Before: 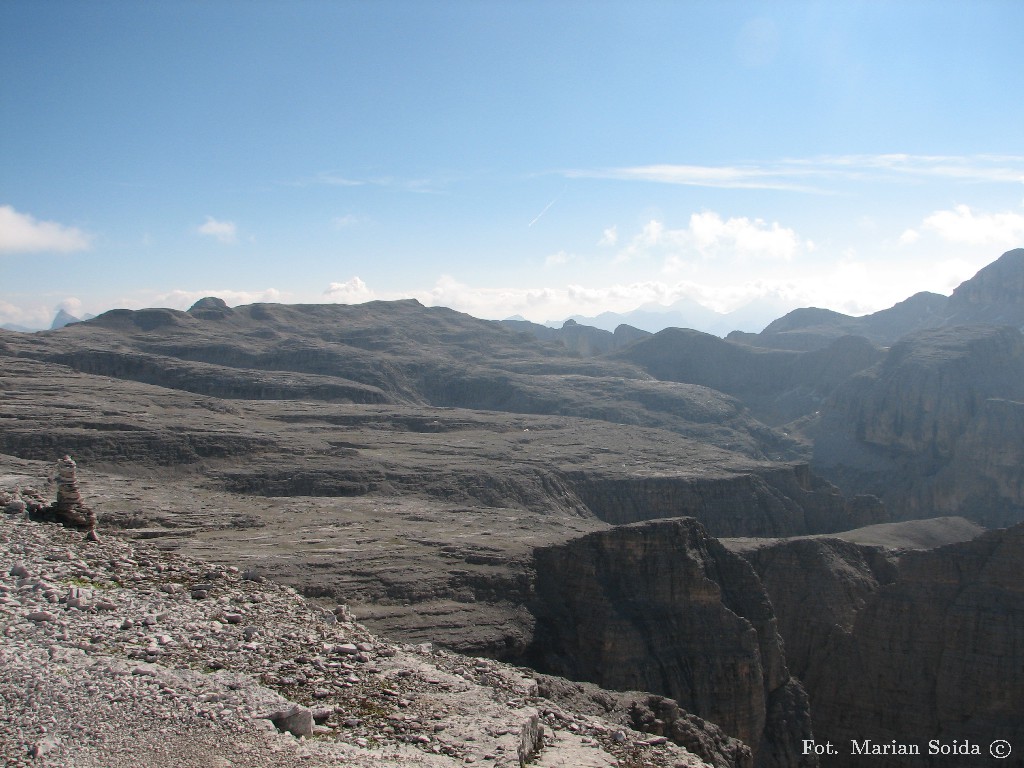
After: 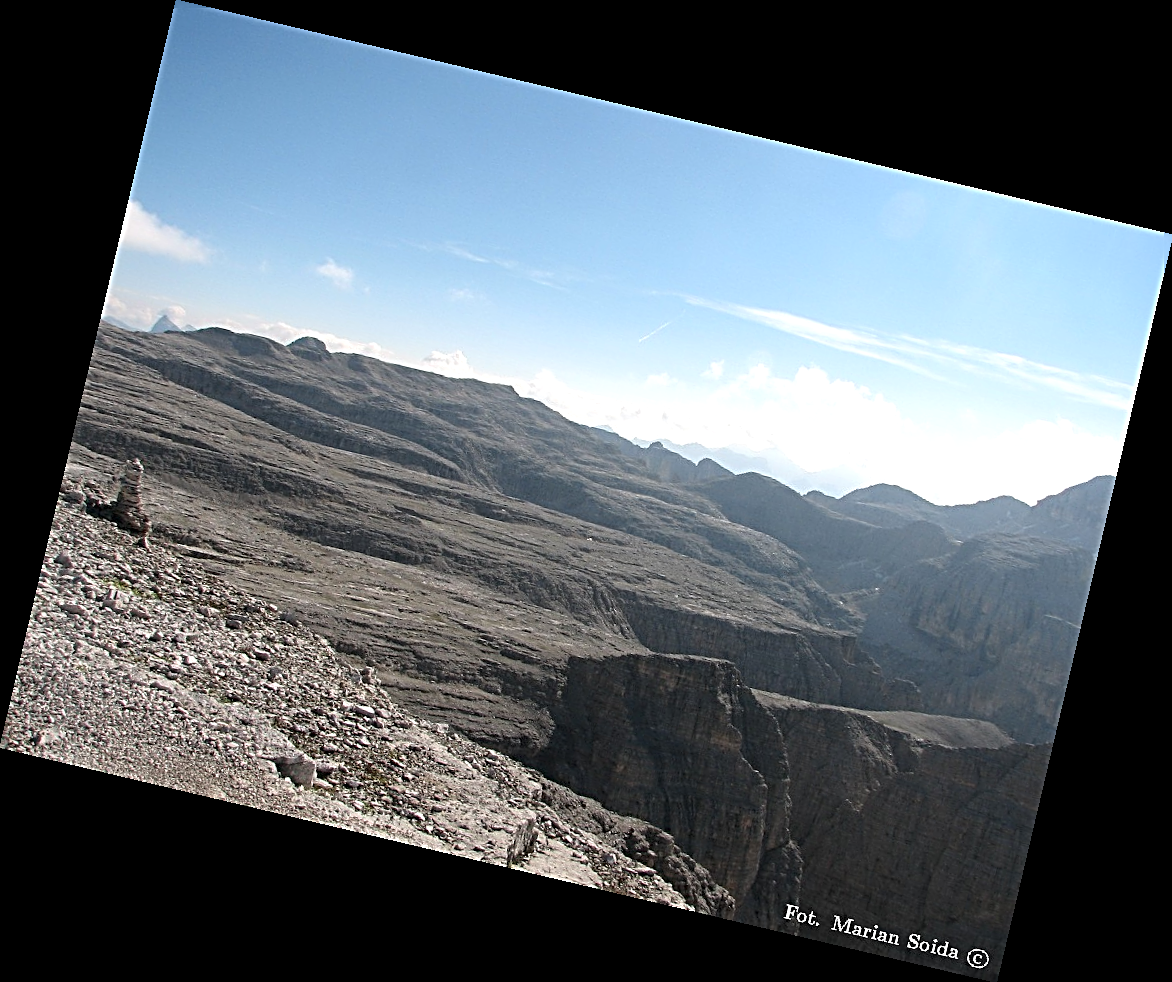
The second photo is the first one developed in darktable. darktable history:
exposure: exposure 0.2 EV, compensate highlight preservation false
rotate and perspective: rotation 13.27°, automatic cropping off
sharpen: radius 3.025, amount 0.757
local contrast: highlights 100%, shadows 100%, detail 120%, midtone range 0.2
